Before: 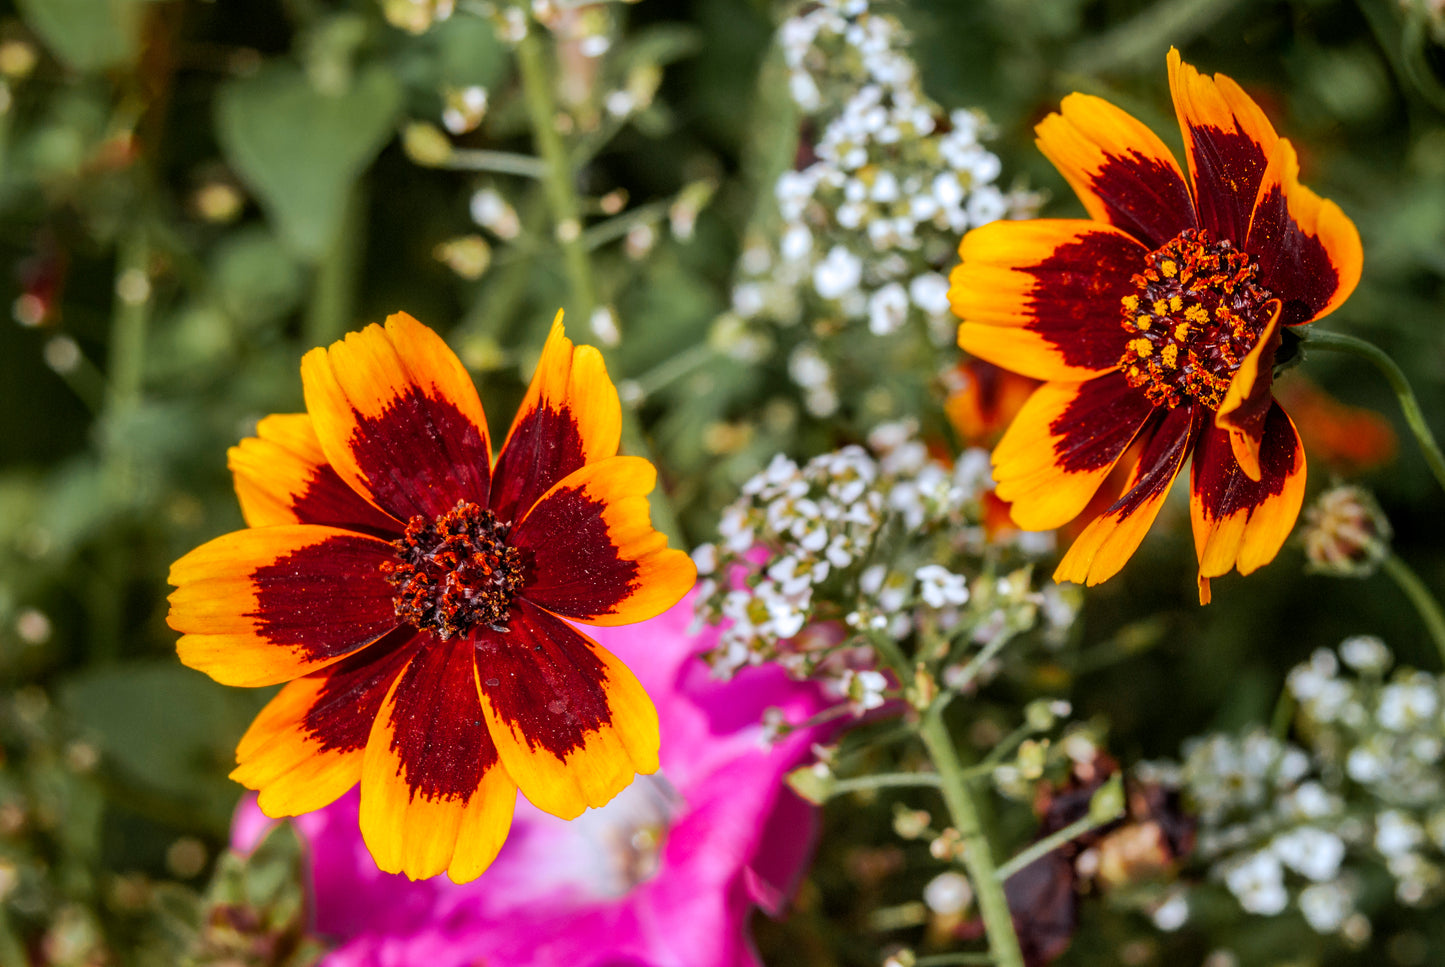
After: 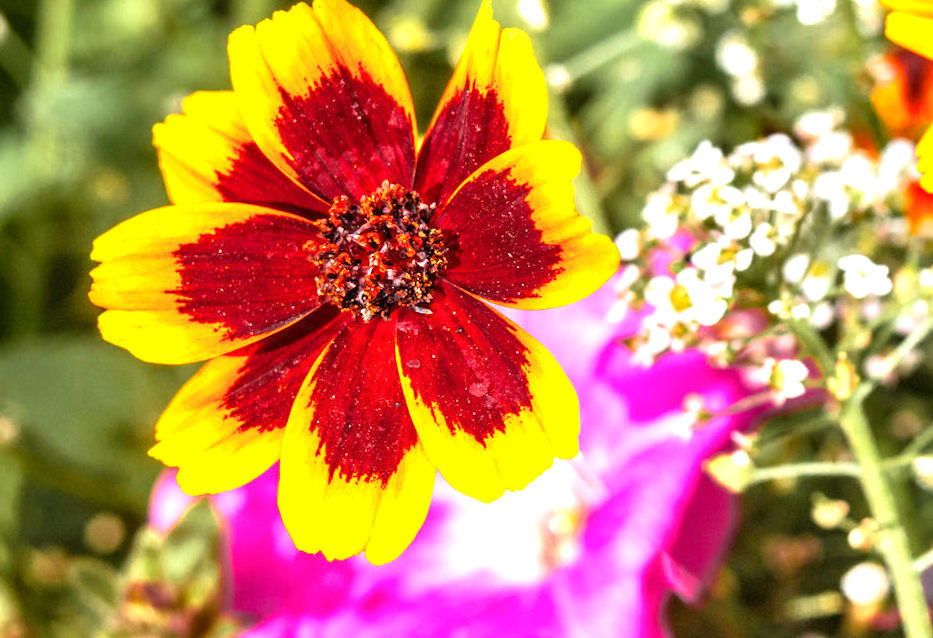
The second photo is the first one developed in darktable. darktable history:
exposure: black level correction 0, exposure 1.461 EV, compensate highlight preservation false
crop and rotate: angle -1.1°, left 3.92%, top 32.069%, right 29.626%
color calibration: x 0.336, y 0.35, temperature 5380.91 K
